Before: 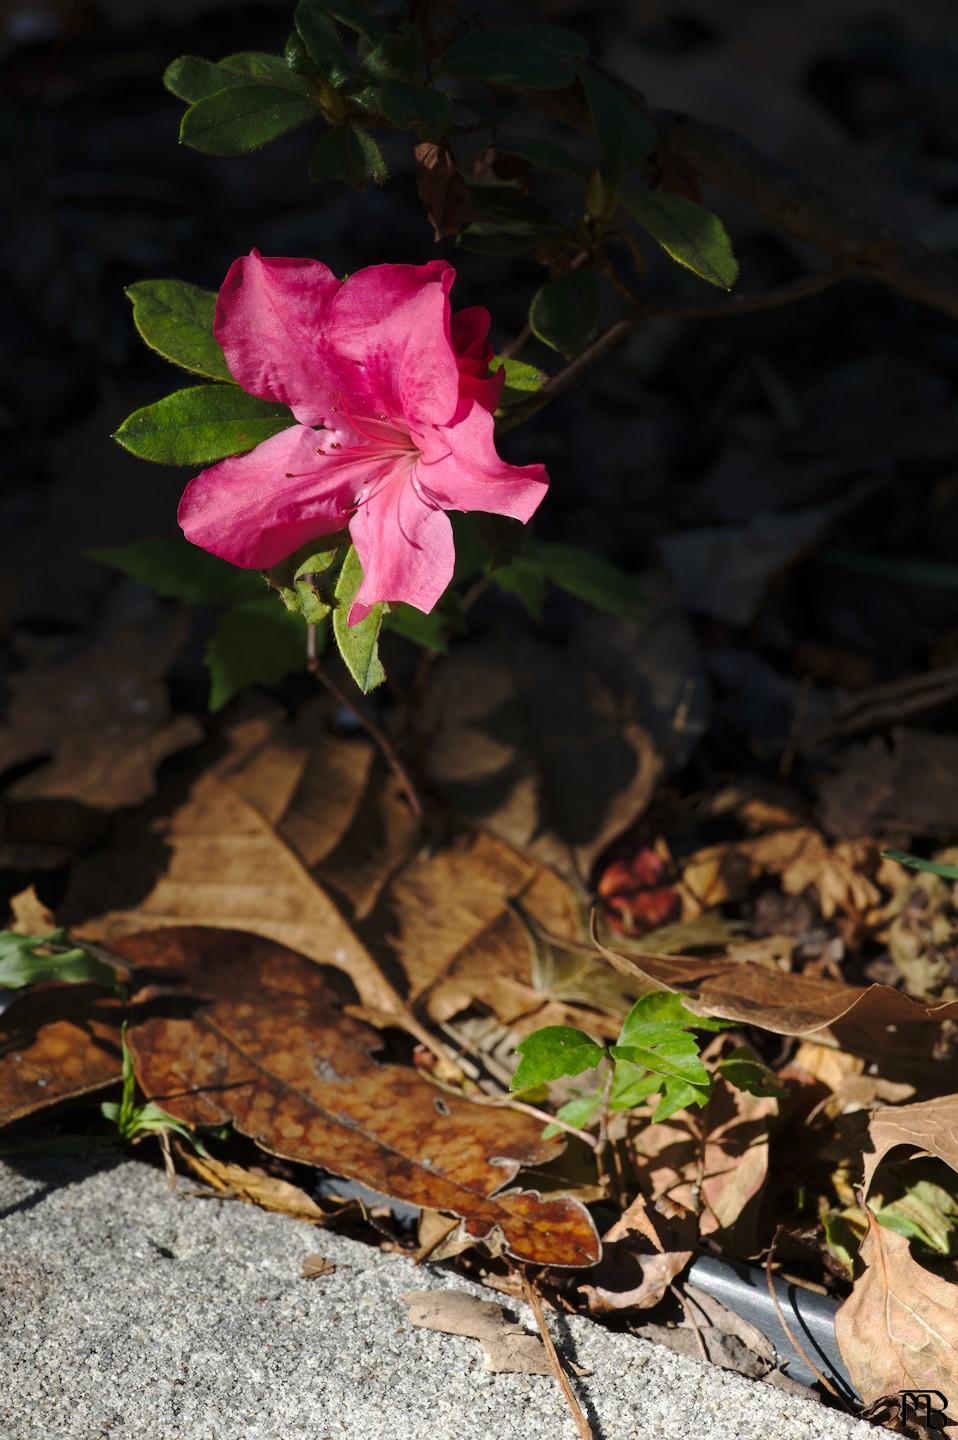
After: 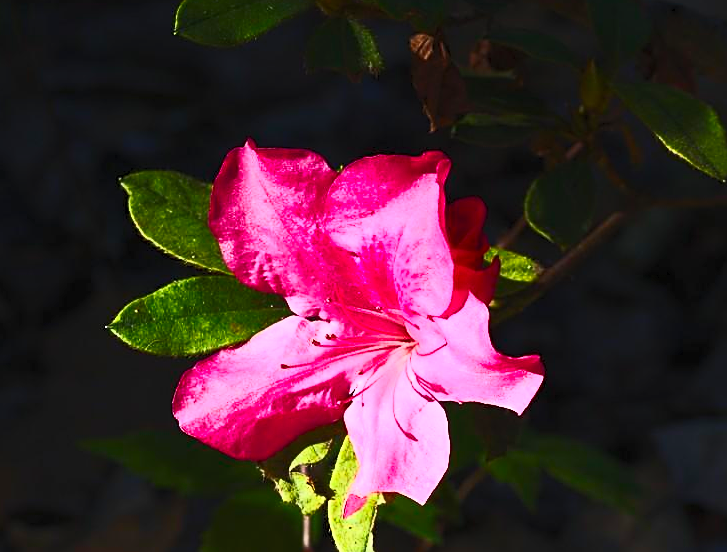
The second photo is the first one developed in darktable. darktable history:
crop: left 0.572%, top 7.637%, right 23.518%, bottom 53.97%
sharpen: on, module defaults
contrast brightness saturation: contrast 0.835, brightness 0.584, saturation 0.577
